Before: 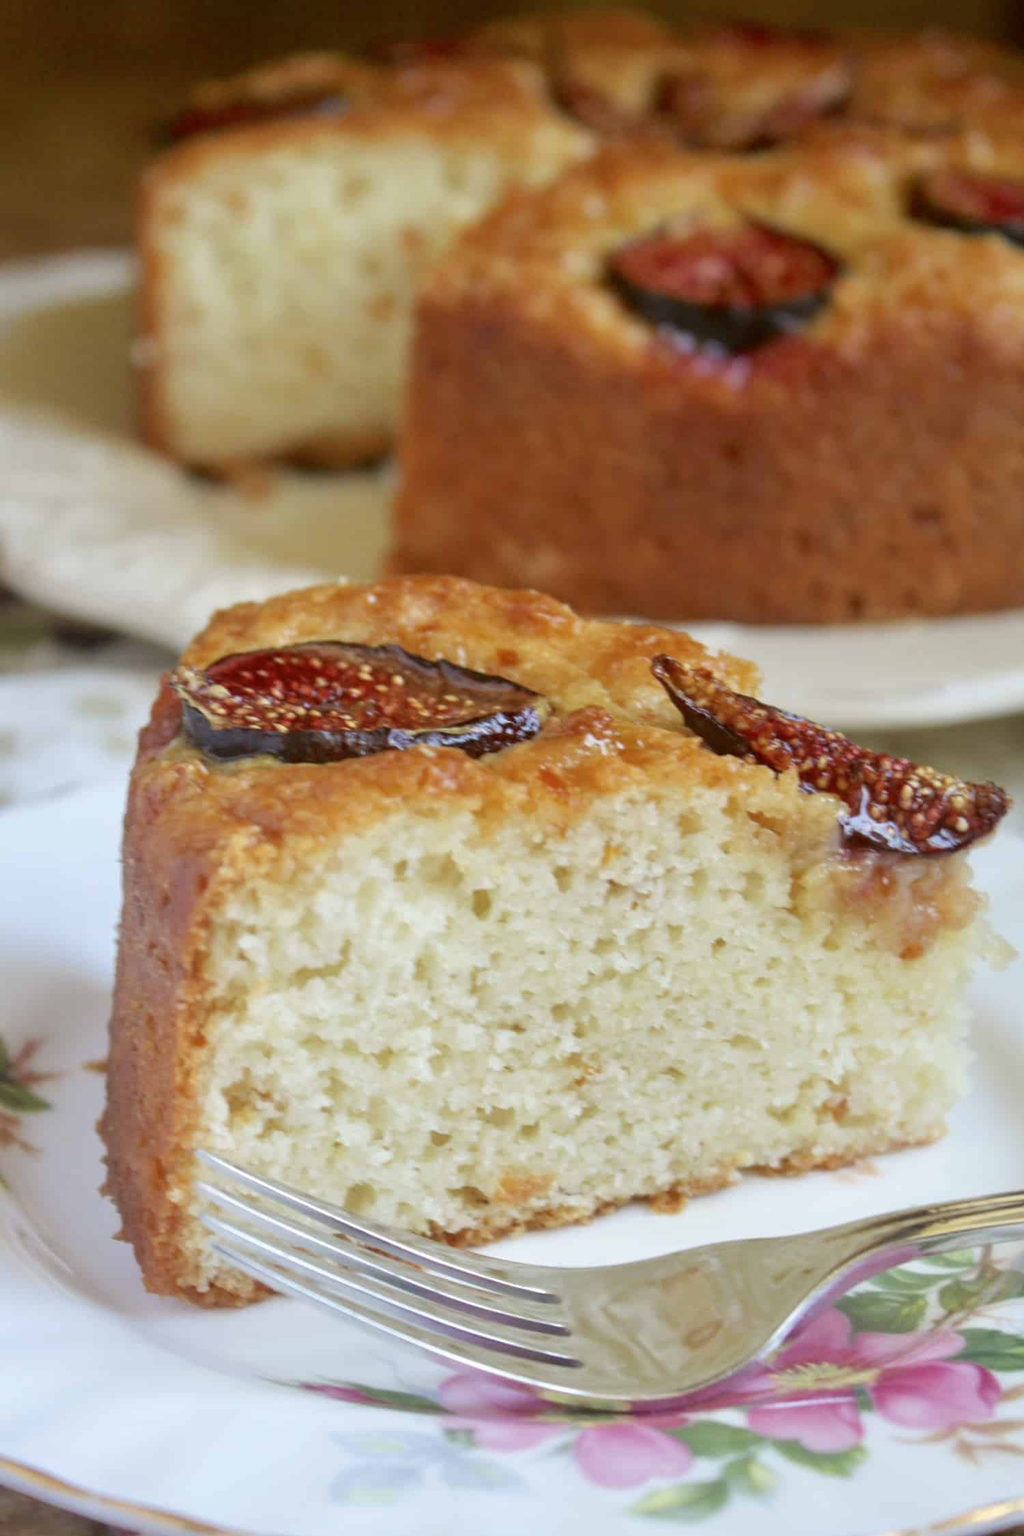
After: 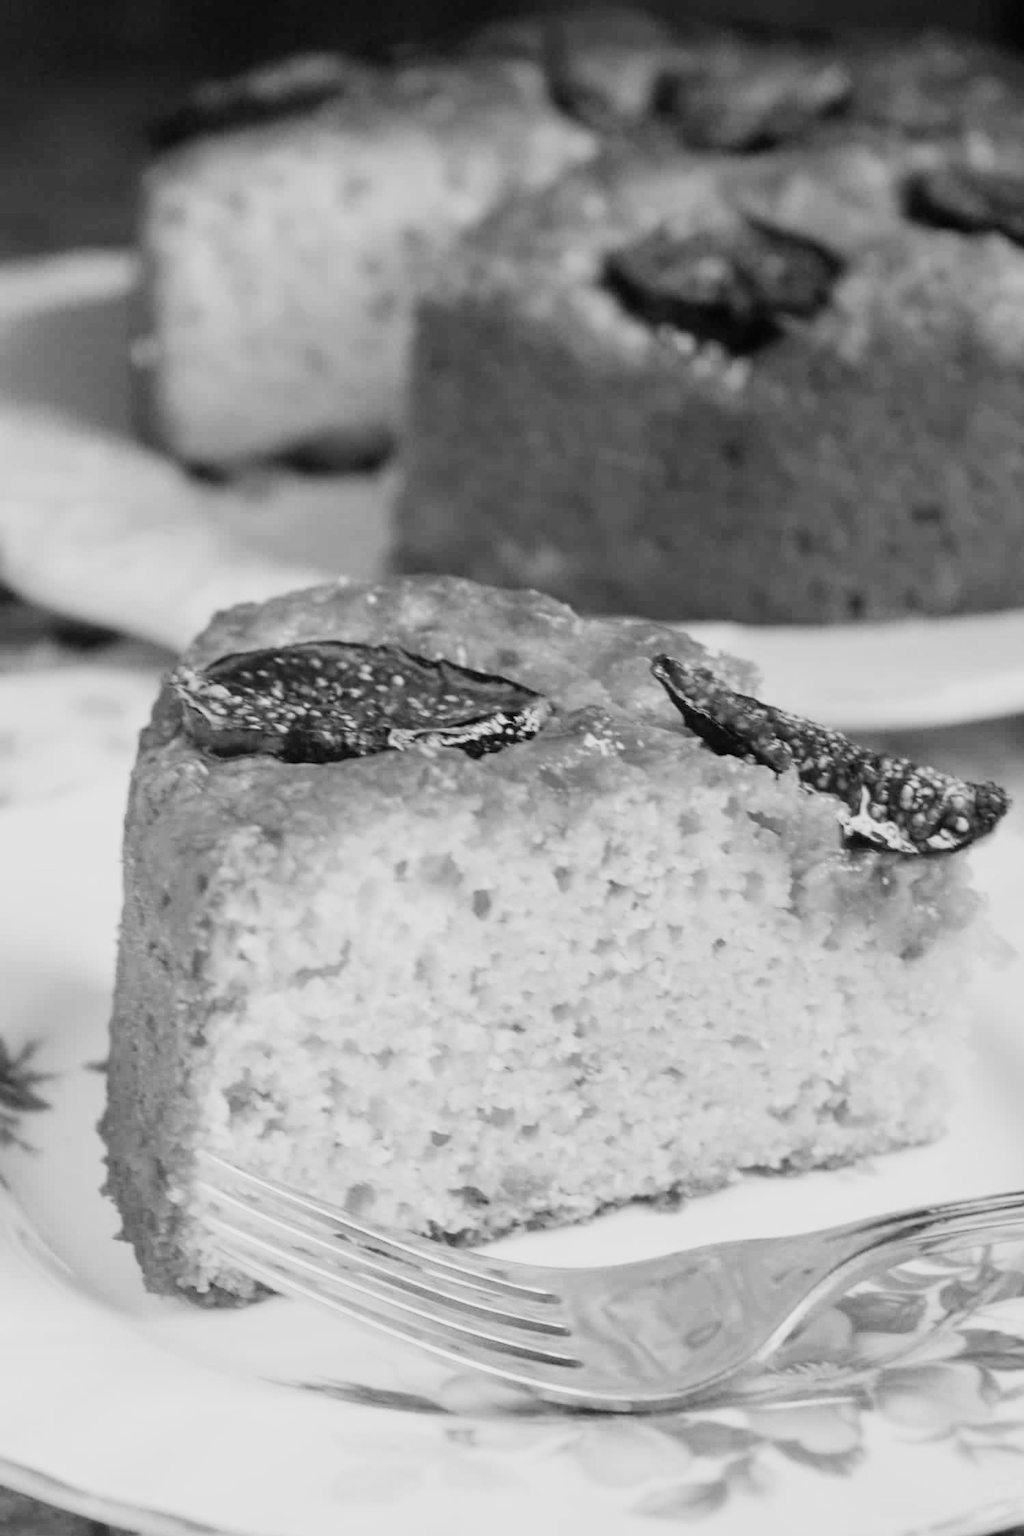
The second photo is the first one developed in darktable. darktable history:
color calibration: output gray [0.246, 0.254, 0.501, 0], gray › normalize channels true, illuminant same as pipeline (D50), adaptation XYZ, x 0.346, y 0.359, gamut compression 0
sigmoid: skew -0.2, preserve hue 0%, red attenuation 0.1, red rotation 0.035, green attenuation 0.1, green rotation -0.017, blue attenuation 0.15, blue rotation -0.052, base primaries Rec2020
exposure: black level correction 0, exposure 0.7 EV, compensate exposure bias true, compensate highlight preservation false
